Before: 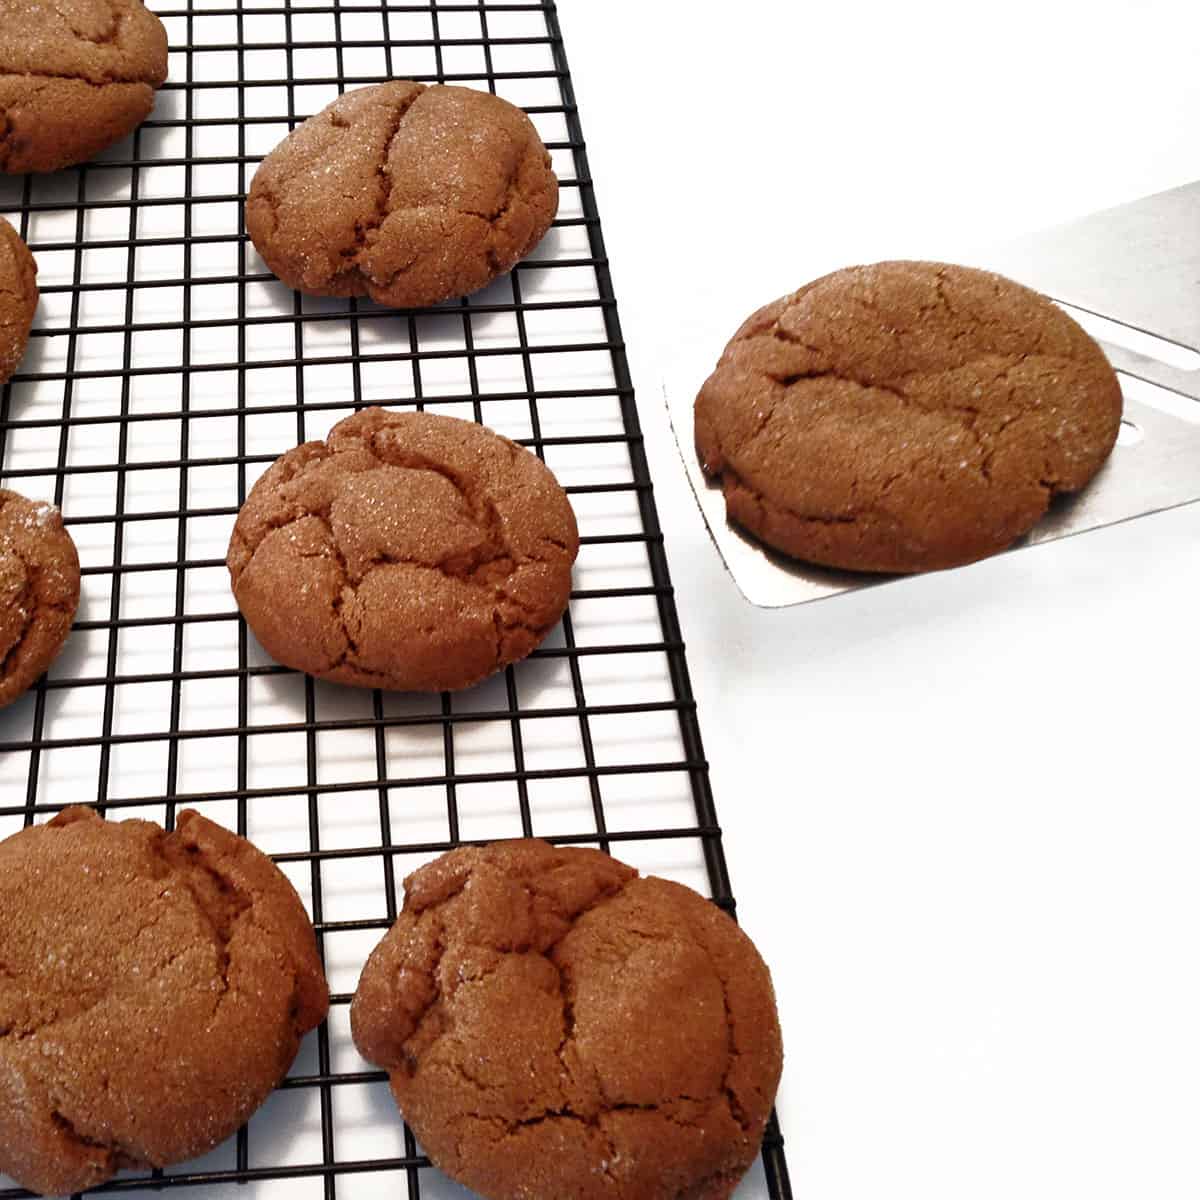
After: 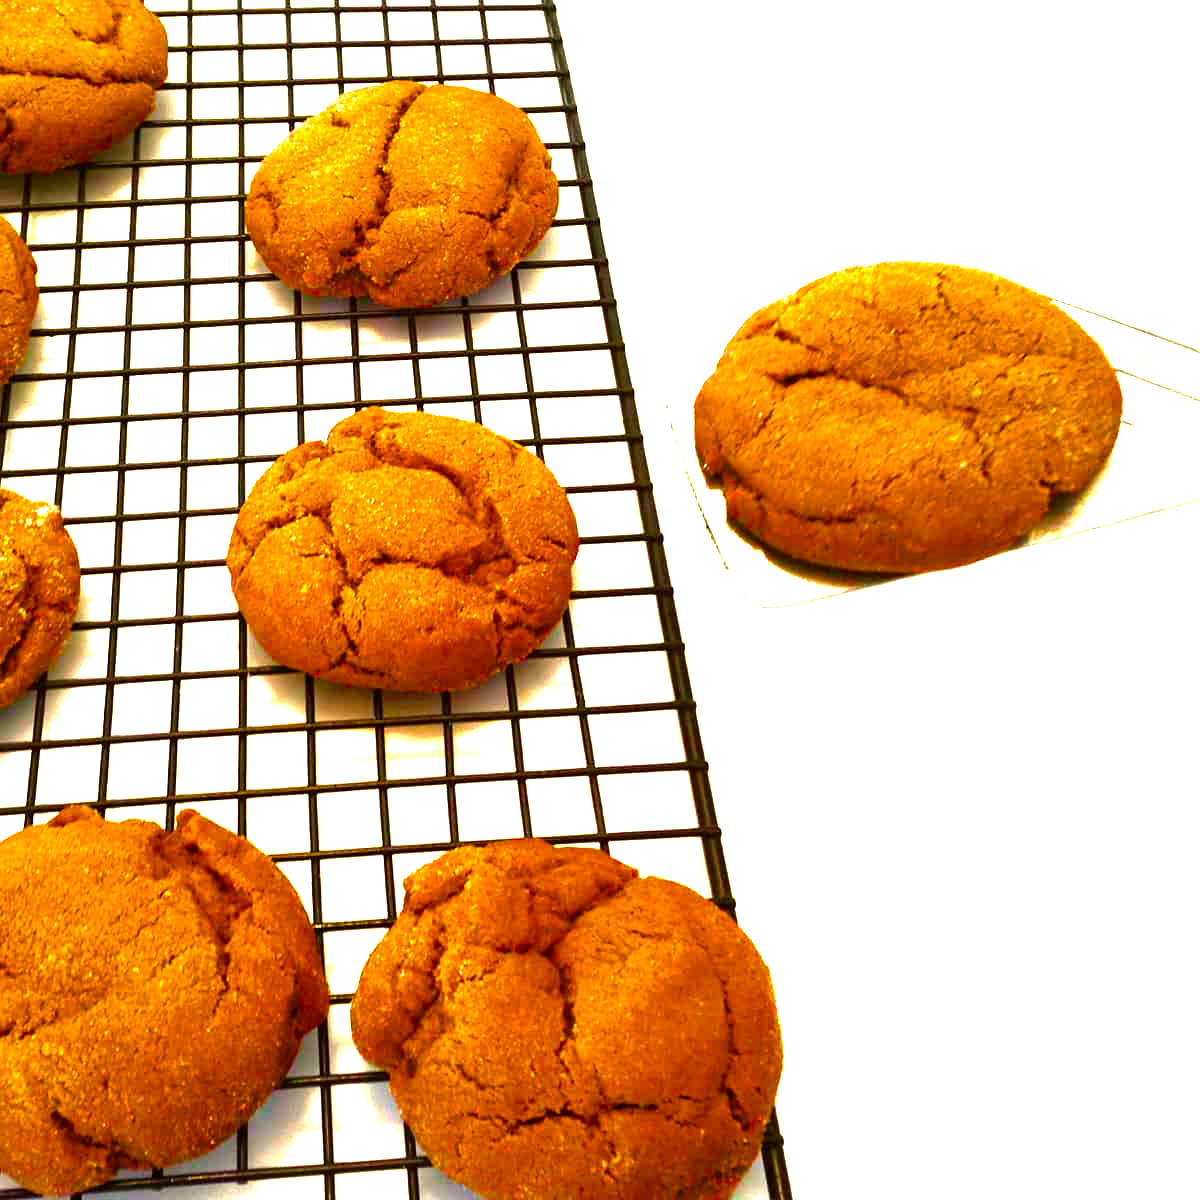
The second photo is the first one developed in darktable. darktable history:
color correction: highlights a* 0.162, highlights b* 29.53, shadows a* -0.162, shadows b* 21.09
color balance rgb: linear chroma grading › global chroma 42%, perceptual saturation grading › global saturation 42%, perceptual brilliance grading › global brilliance 25%, global vibrance 33%
exposure: black level correction 0, exposure 0.7 EV, compensate exposure bias true, compensate highlight preservation false
tone equalizer: on, module defaults
